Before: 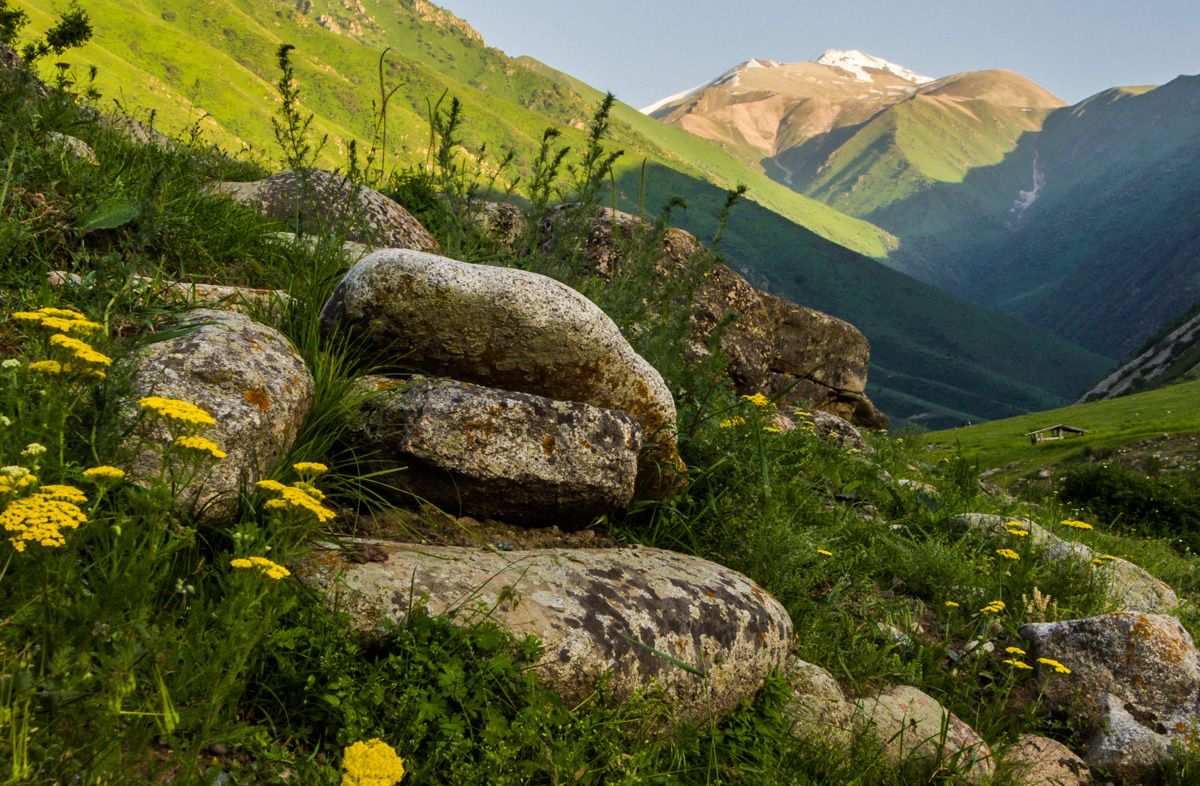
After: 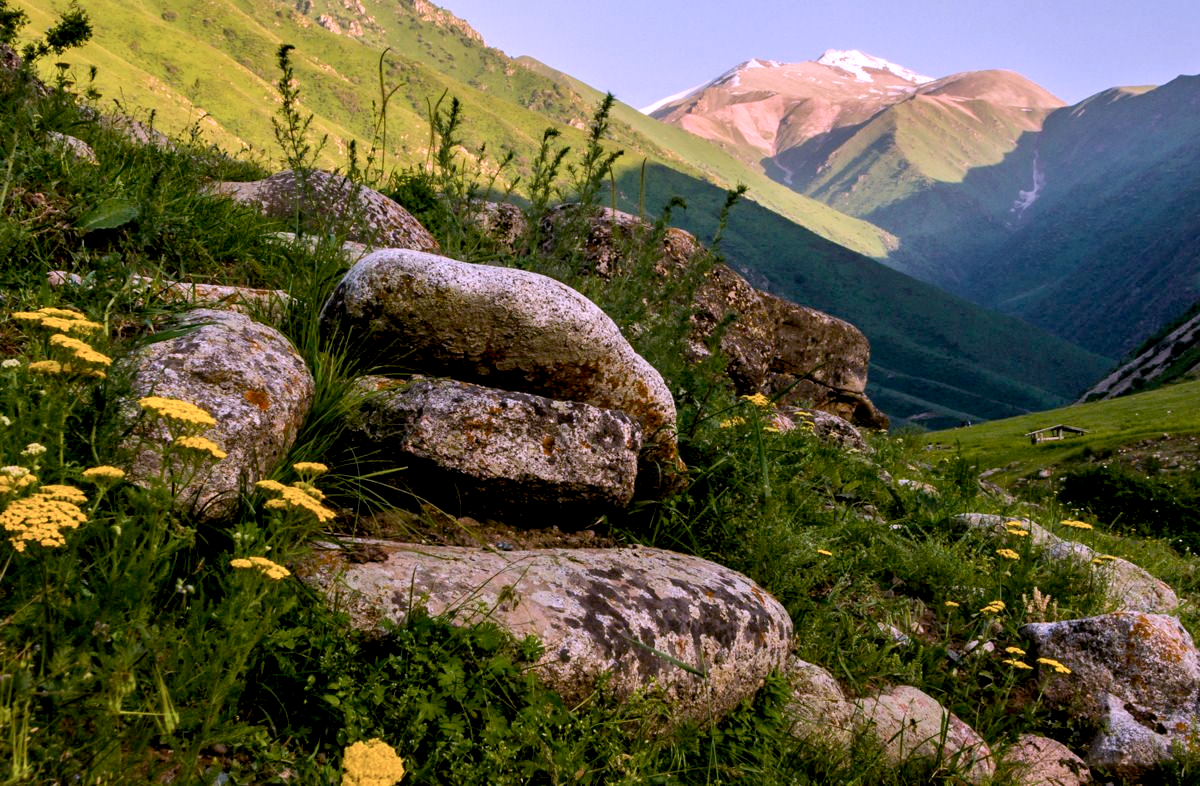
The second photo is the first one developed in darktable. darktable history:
levels: black 8.52%, levels [0, 0.476, 0.951]
color correction: highlights a* 15.08, highlights b* -24.55
exposure: black level correction 0.011, compensate exposure bias true, compensate highlight preservation false
